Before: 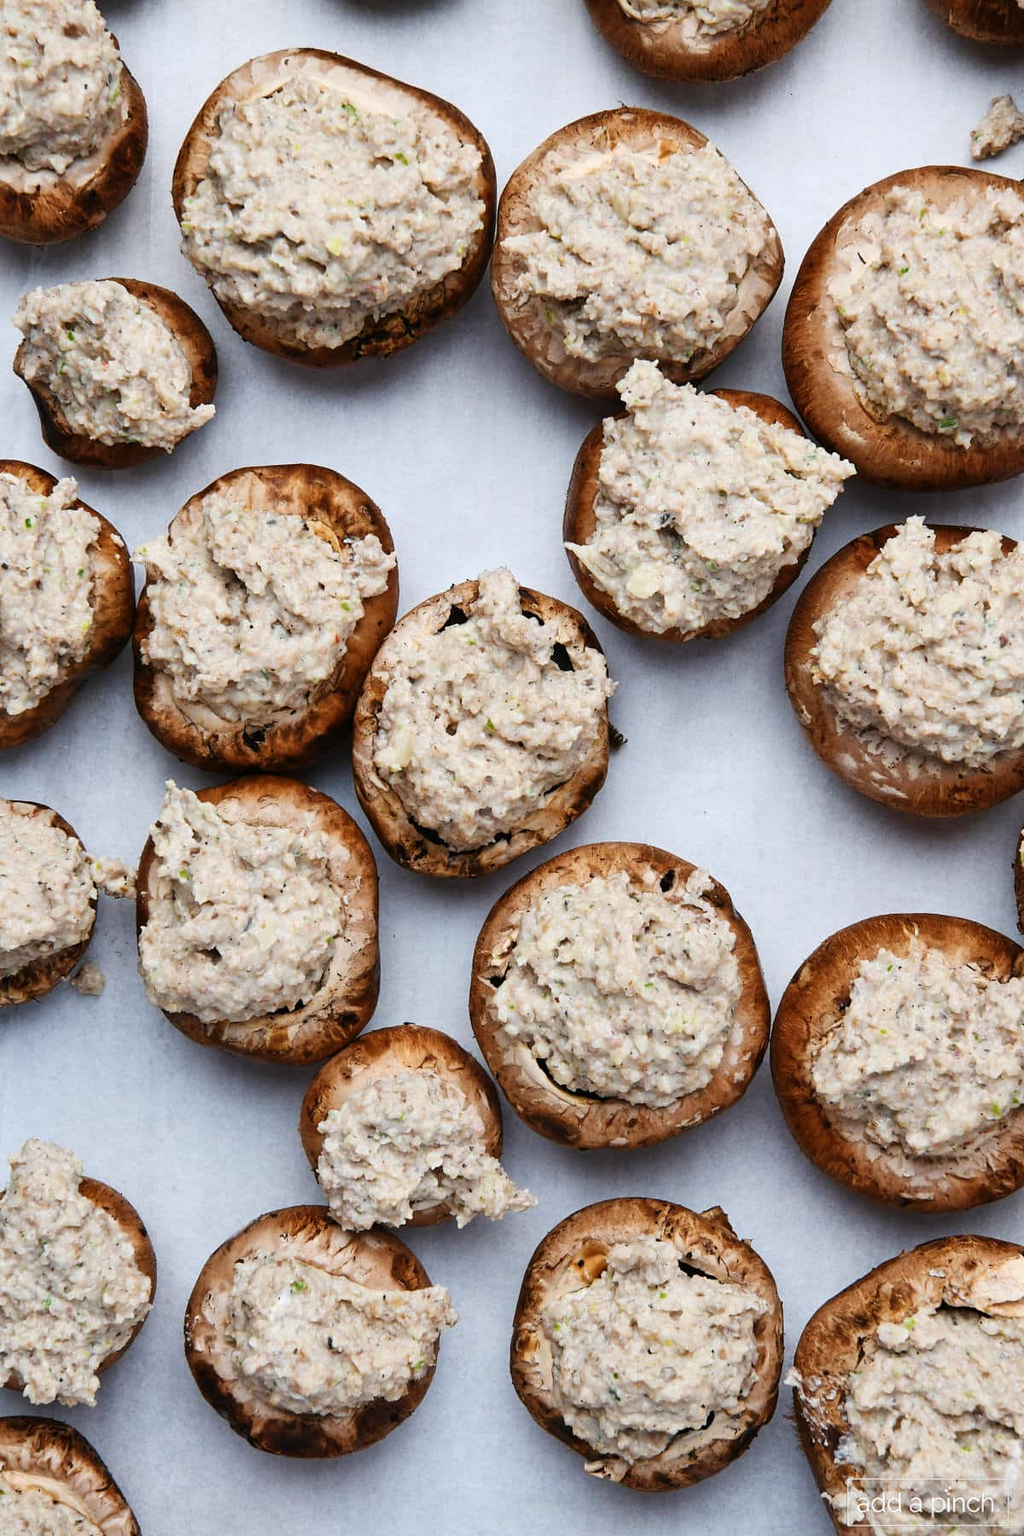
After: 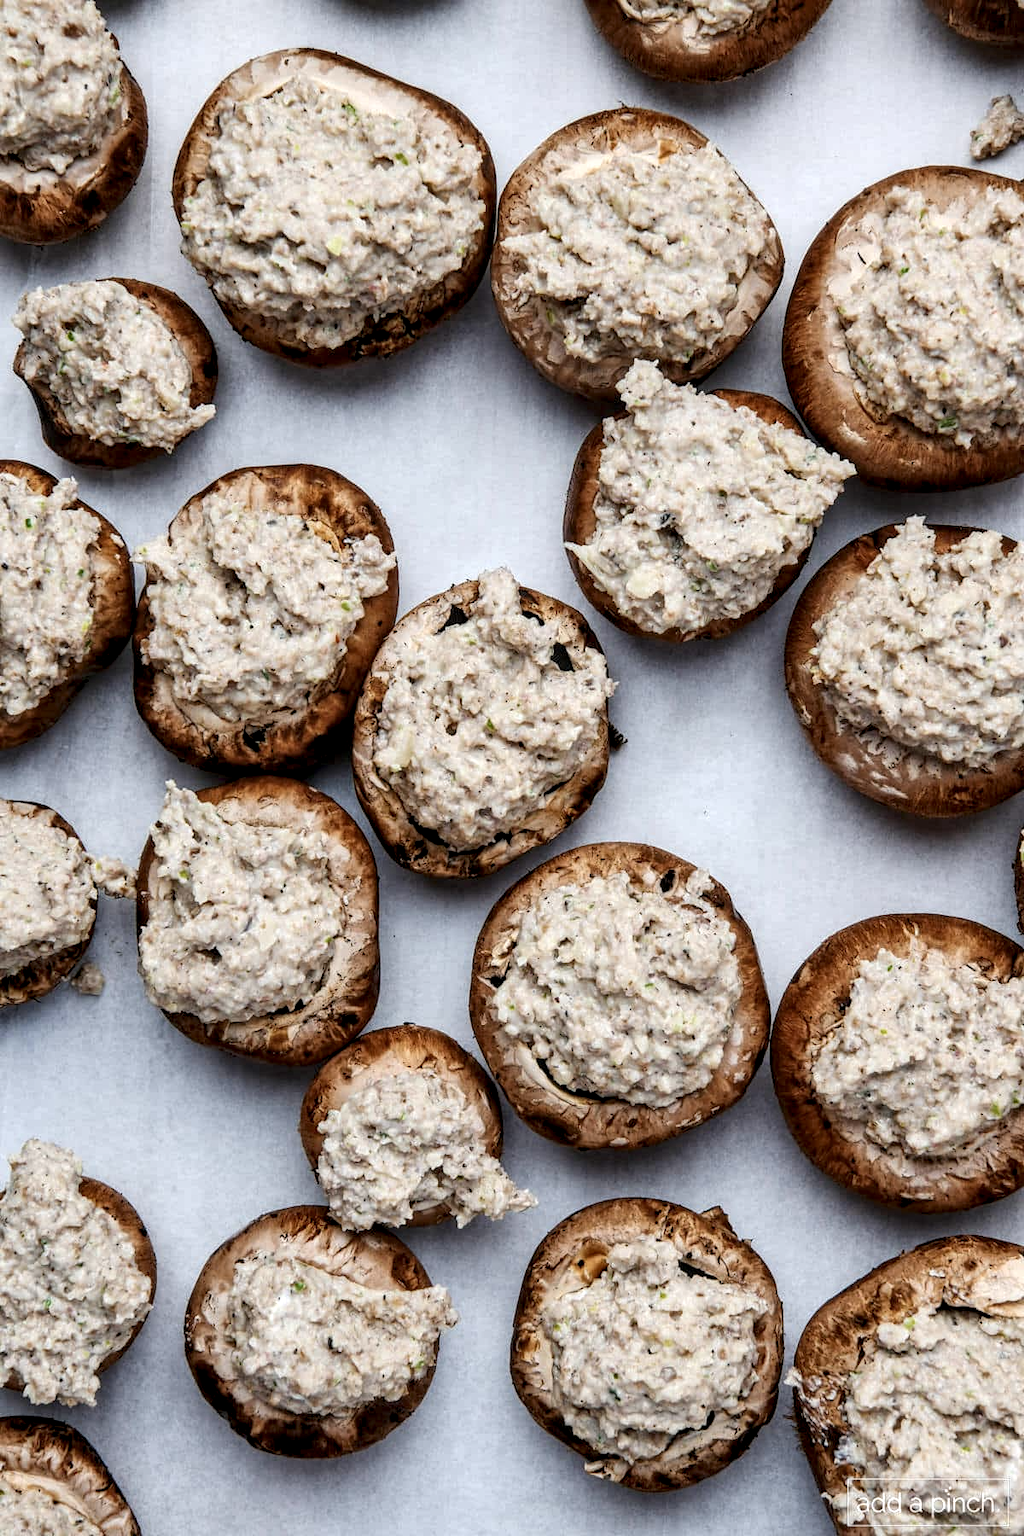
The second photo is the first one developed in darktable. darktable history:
color contrast: green-magenta contrast 0.84, blue-yellow contrast 0.86
local contrast: highlights 25%, detail 150%
